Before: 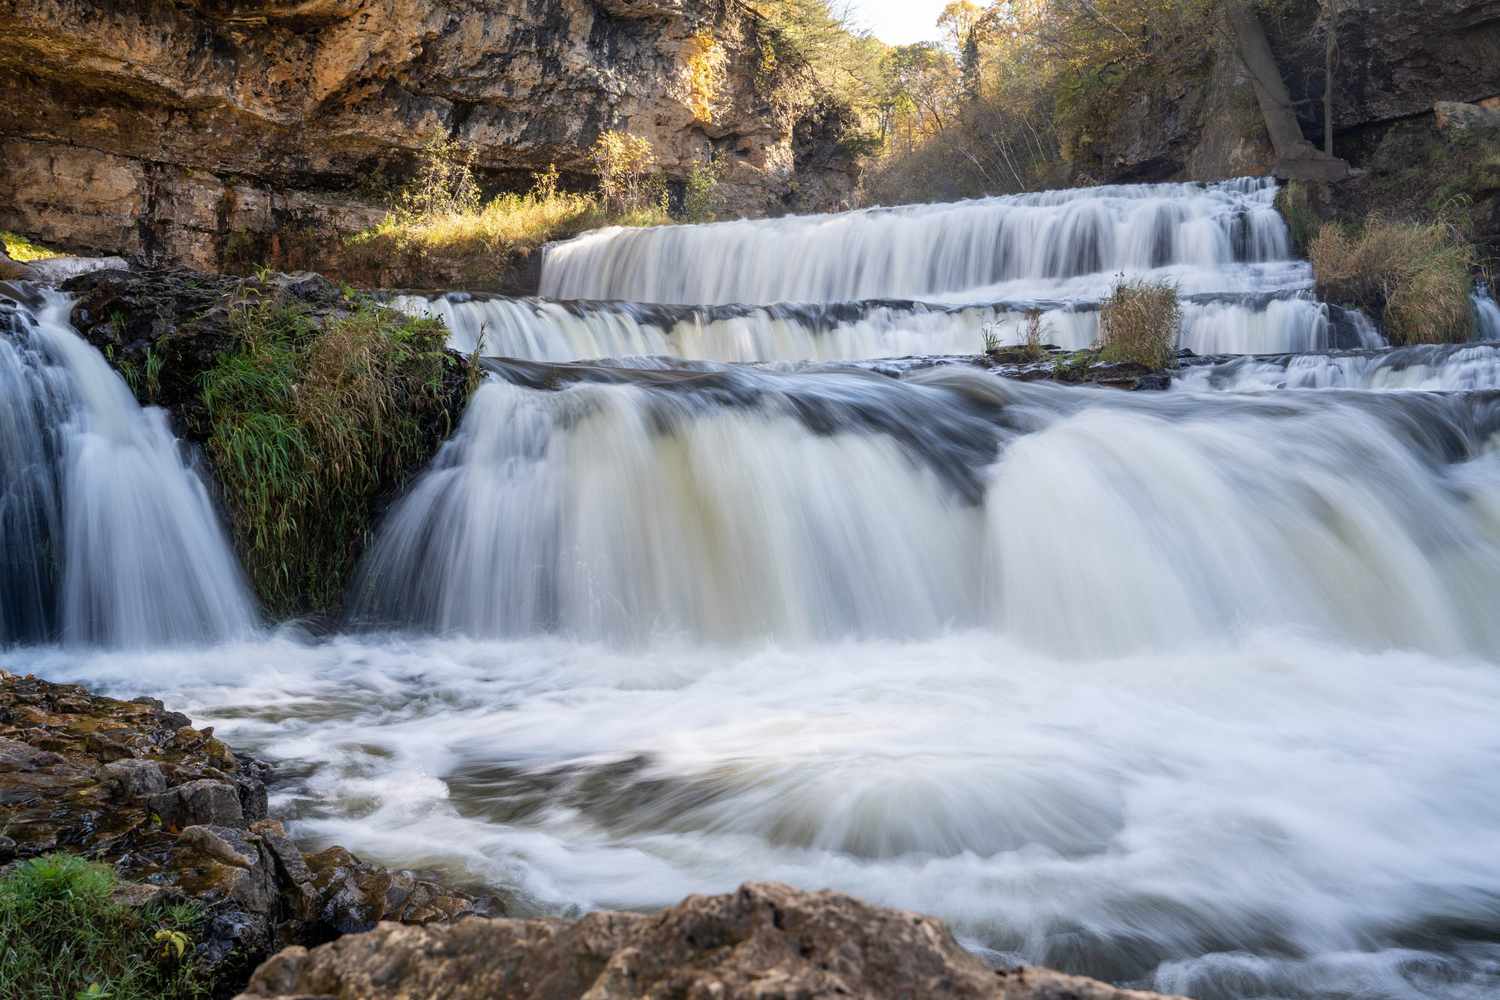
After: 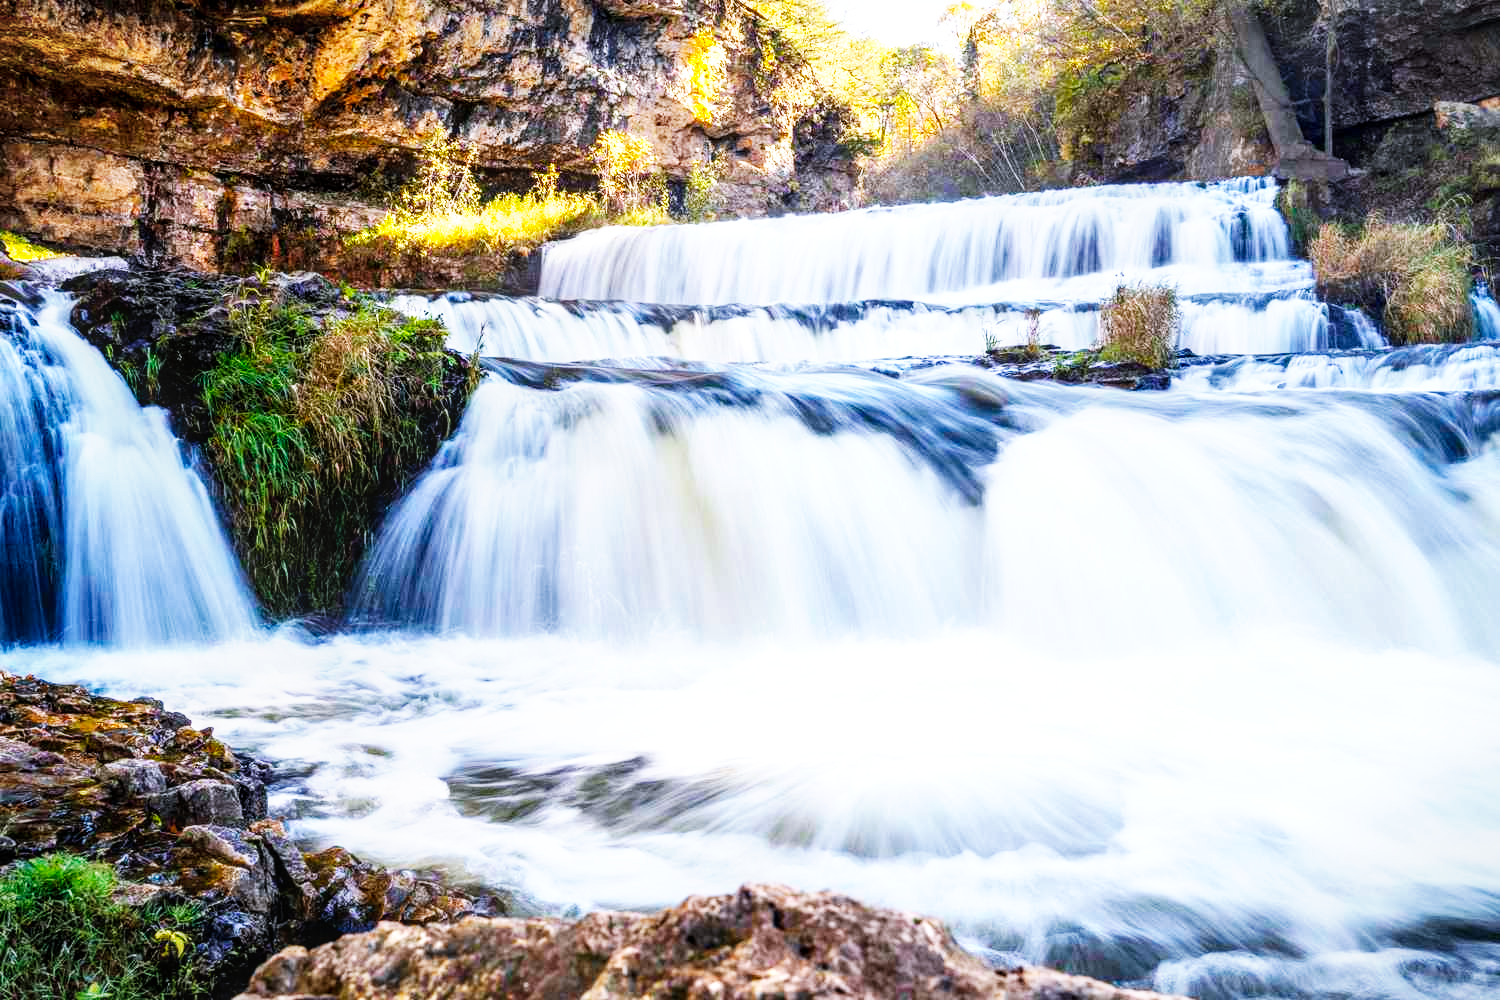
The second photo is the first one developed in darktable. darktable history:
local contrast: on, module defaults
base curve: curves: ch0 [(0, 0) (0.007, 0.004) (0.027, 0.03) (0.046, 0.07) (0.207, 0.54) (0.442, 0.872) (0.673, 0.972) (1, 1)], preserve colors none
vignetting: fall-off start 97.51%, fall-off radius 101.25%, brightness -0.281, width/height ratio 1.363
color calibration: gray › normalize channels true, illuminant as shot in camera, x 0.358, y 0.373, temperature 4628.91 K, gamut compression 0.02
color balance rgb: shadows lift › chroma 0.837%, shadows lift › hue 115.46°, highlights gain › luminance 14.535%, linear chroma grading › shadows -9.923%, linear chroma grading › global chroma 19.854%, perceptual saturation grading › global saturation 29.916%
